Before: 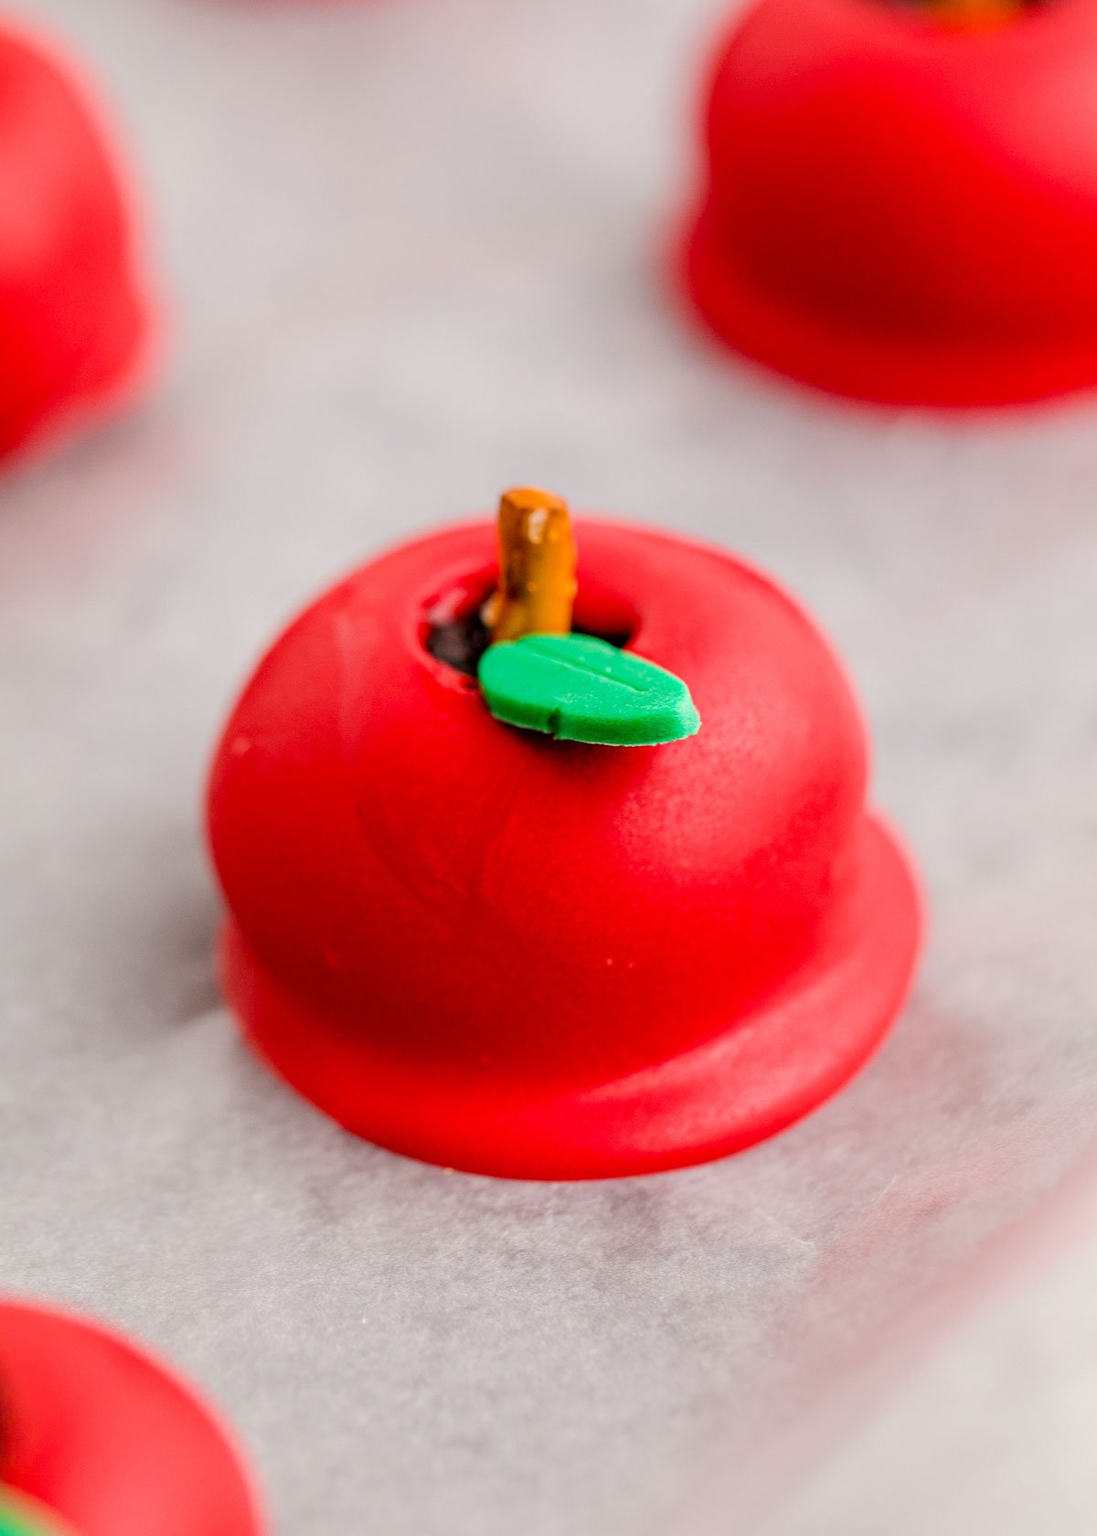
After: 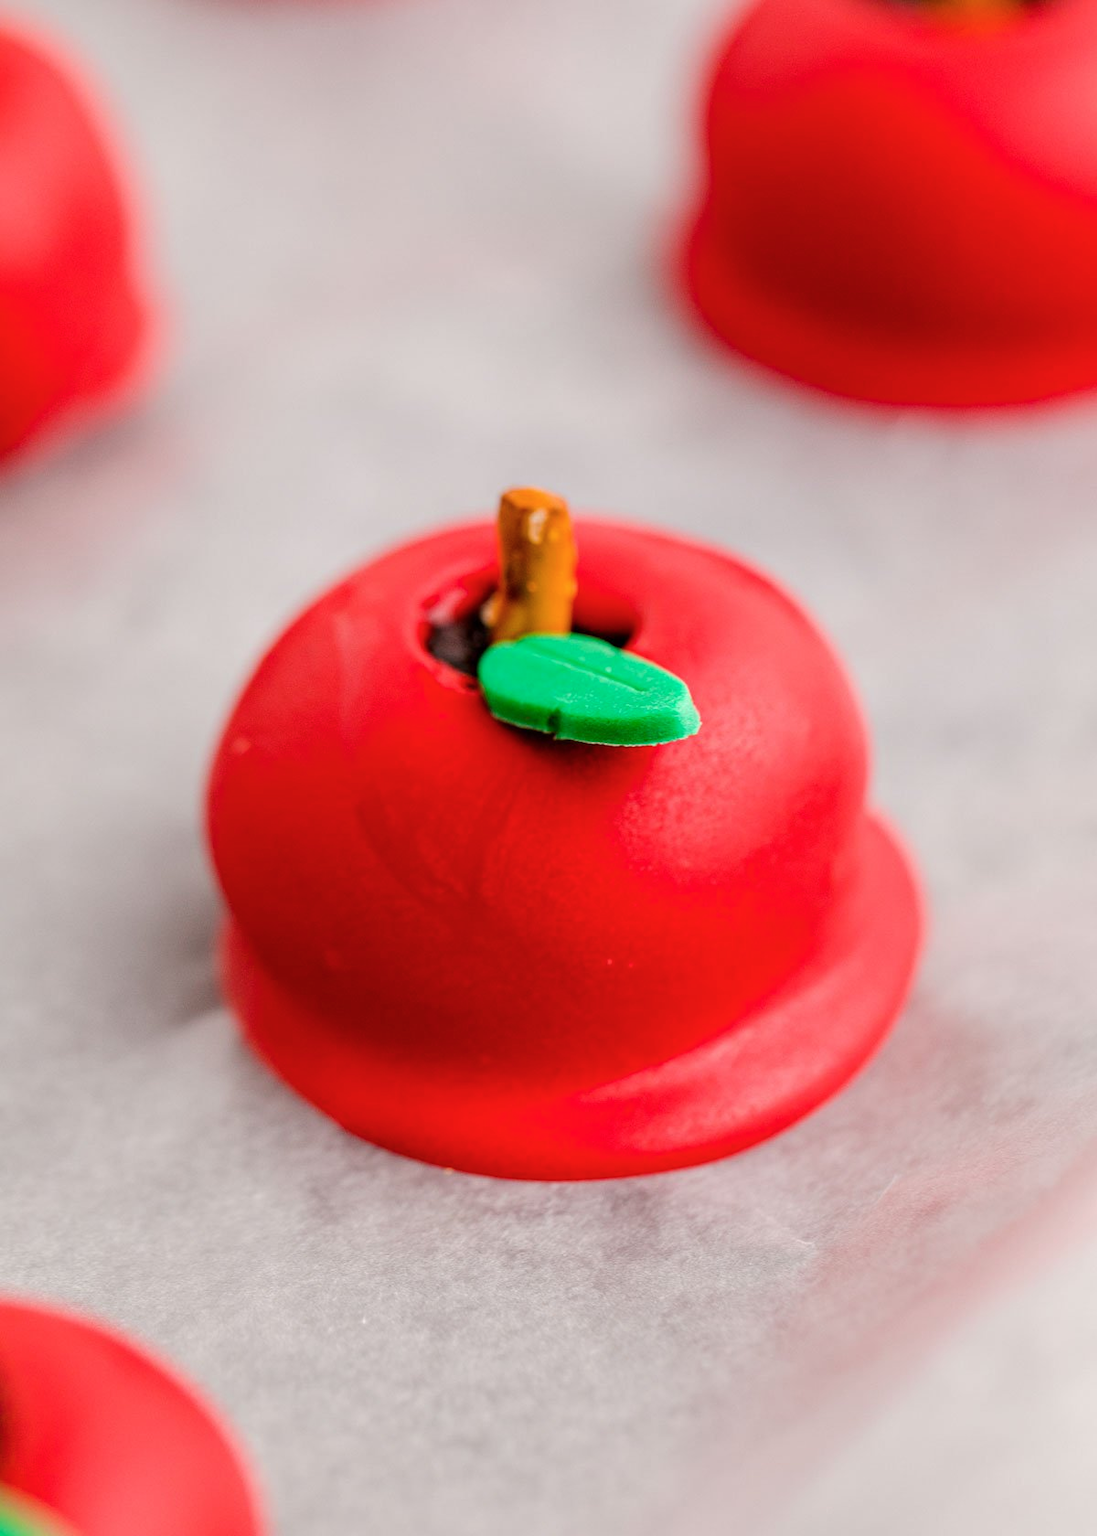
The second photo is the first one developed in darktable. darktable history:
color balance rgb: perceptual saturation grading › global saturation 0.718%
